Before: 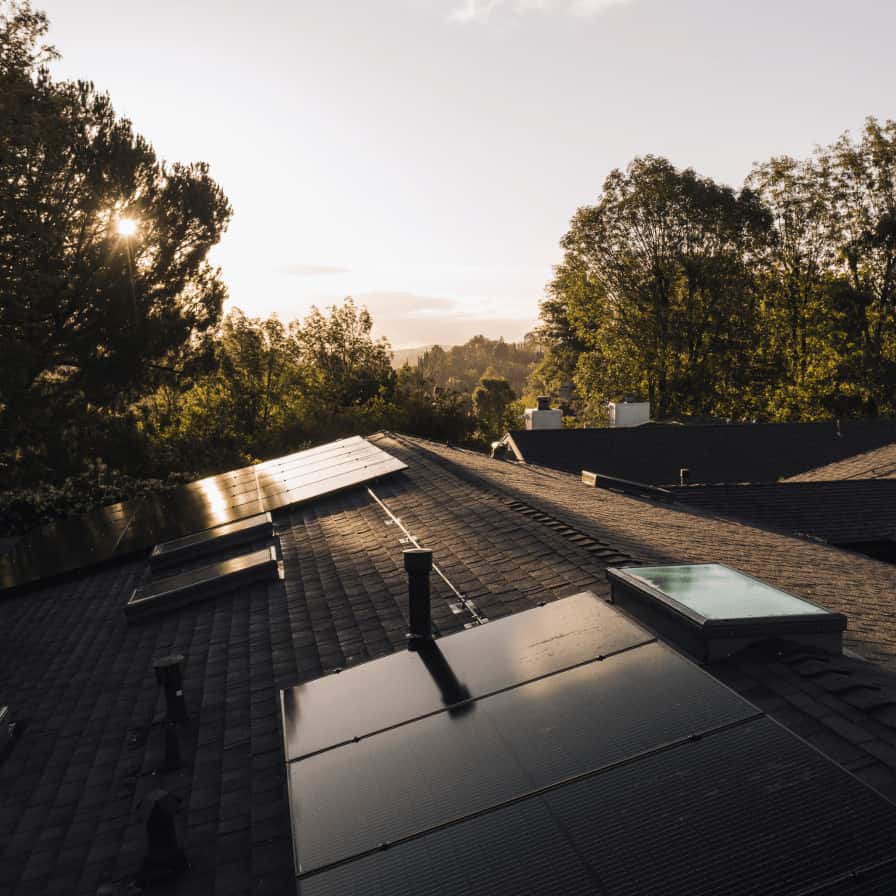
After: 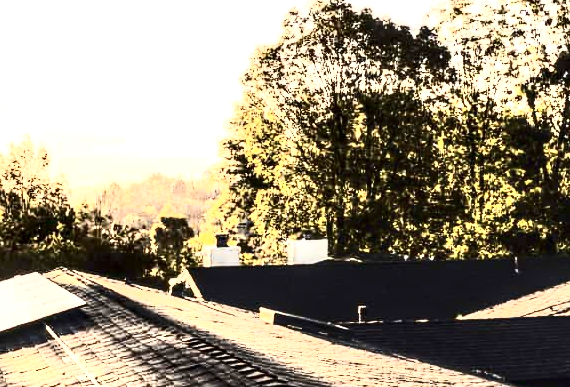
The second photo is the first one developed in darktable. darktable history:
local contrast: highlights 60%, shadows 60%, detail 160%
exposure: black level correction 0, exposure 1.675 EV, compensate exposure bias true, compensate highlight preservation false
contrast brightness saturation: contrast 0.93, brightness 0.2
crop: left 36.005%, top 18.293%, right 0.31%, bottom 38.444%
